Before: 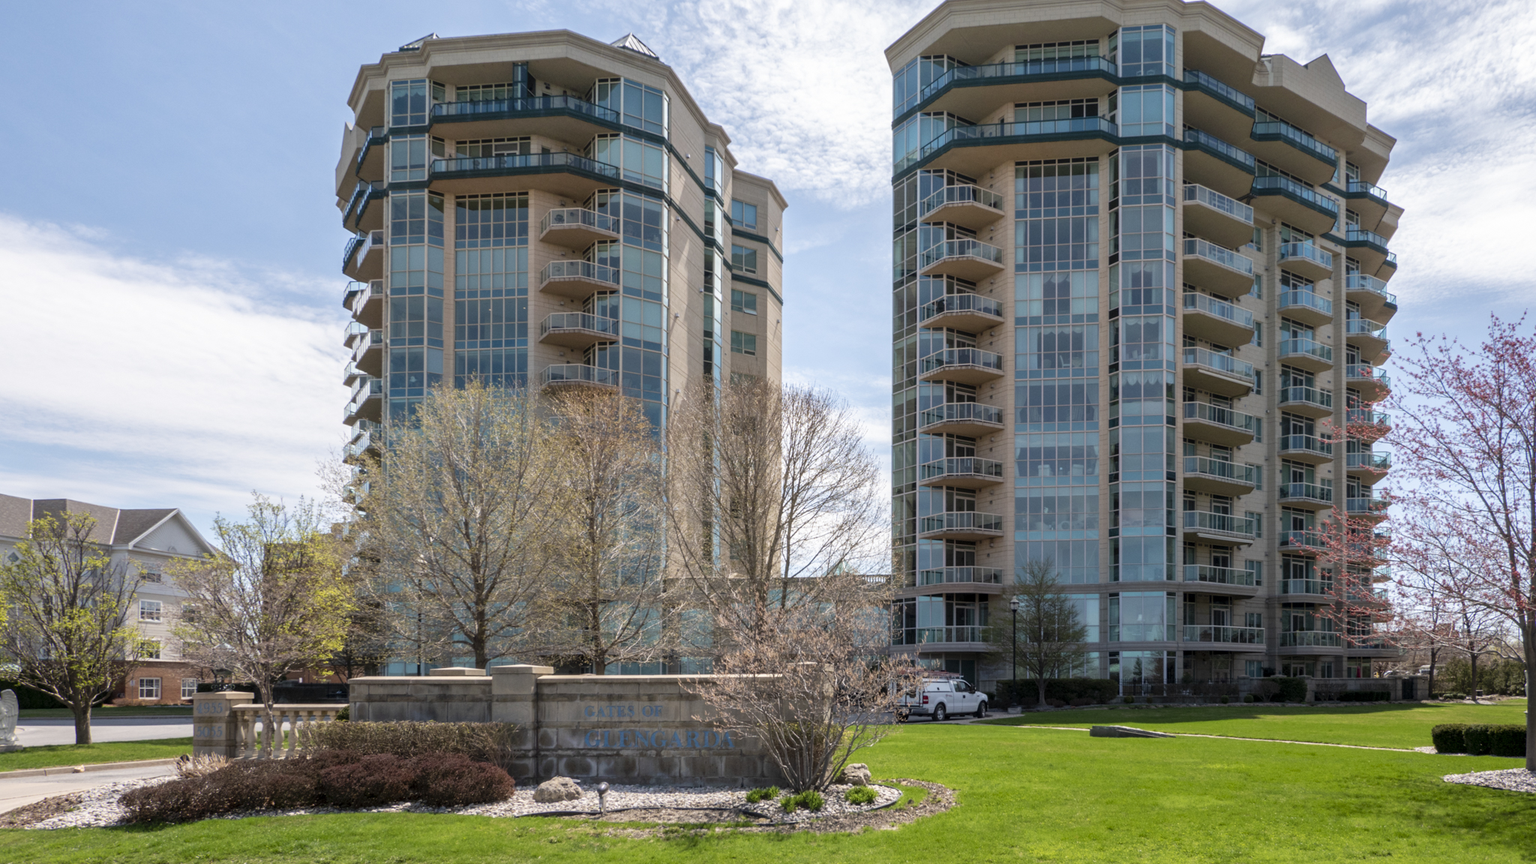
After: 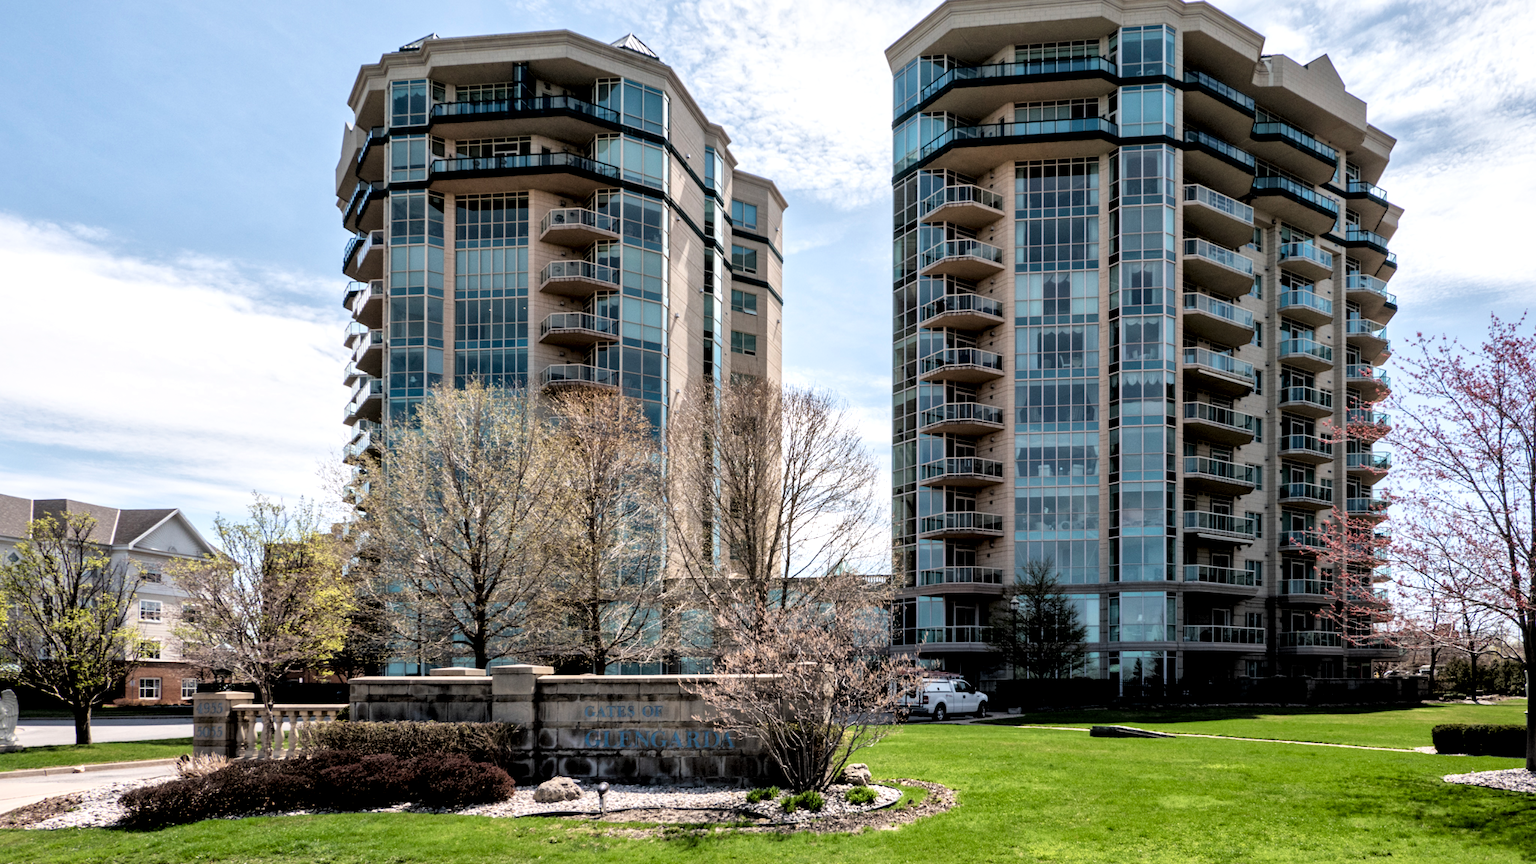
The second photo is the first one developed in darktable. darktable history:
local contrast: mode bilateral grid, contrast 20, coarseness 50, detail 150%, midtone range 0.2
filmic rgb: black relative exposure -3.64 EV, white relative exposure 2.44 EV, hardness 3.29
